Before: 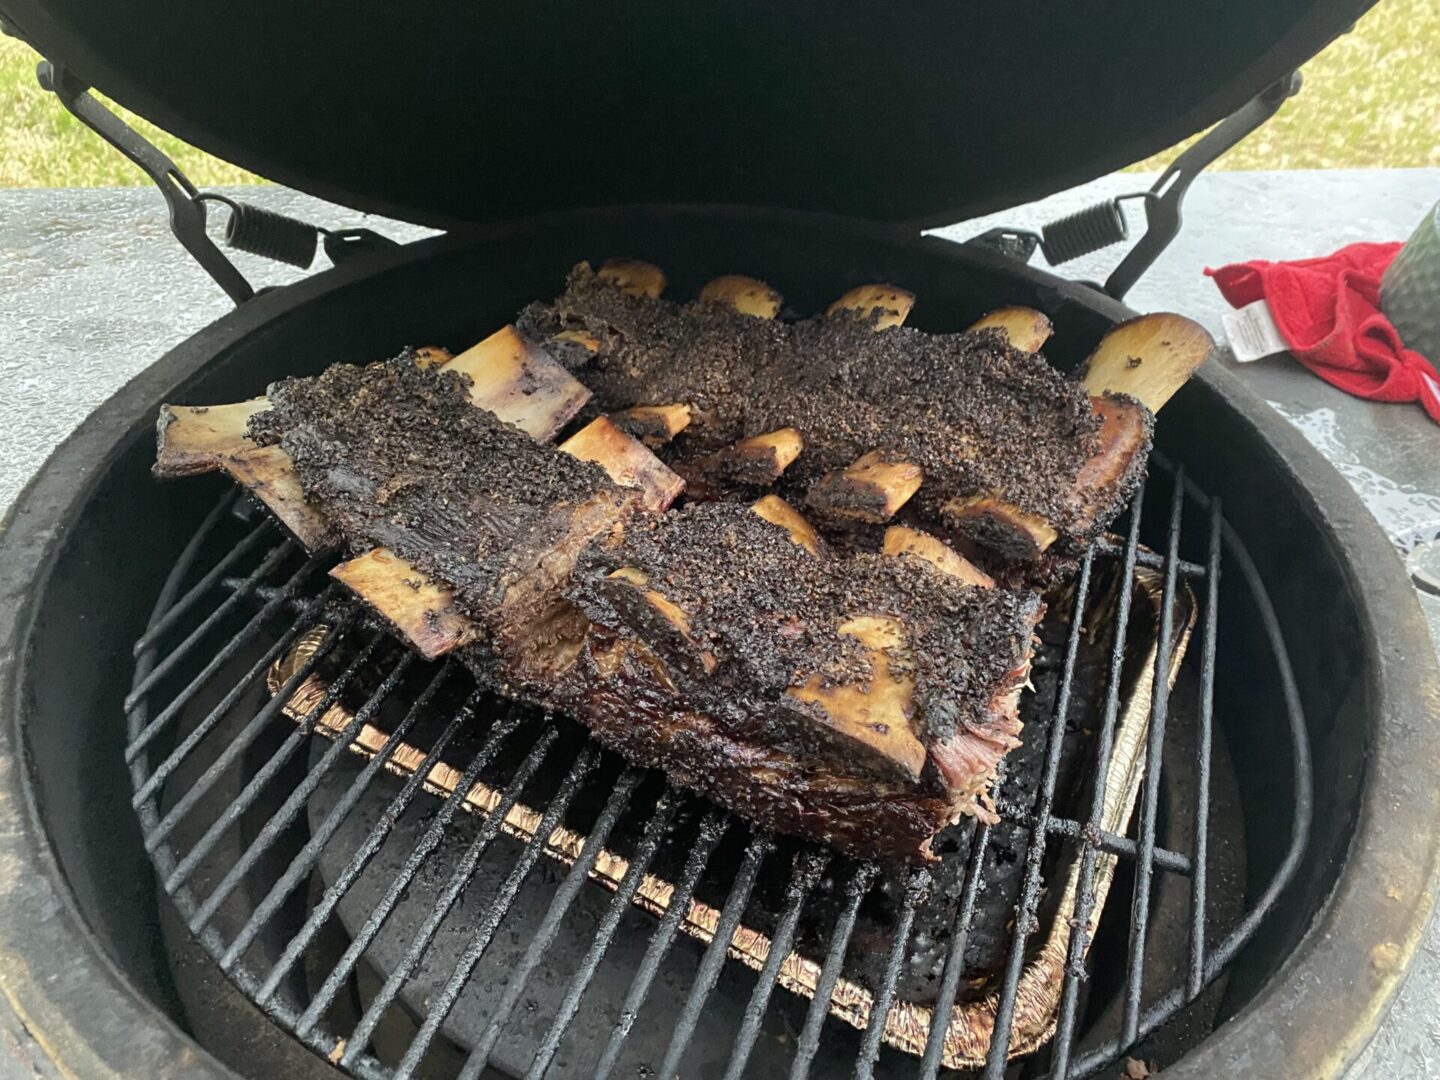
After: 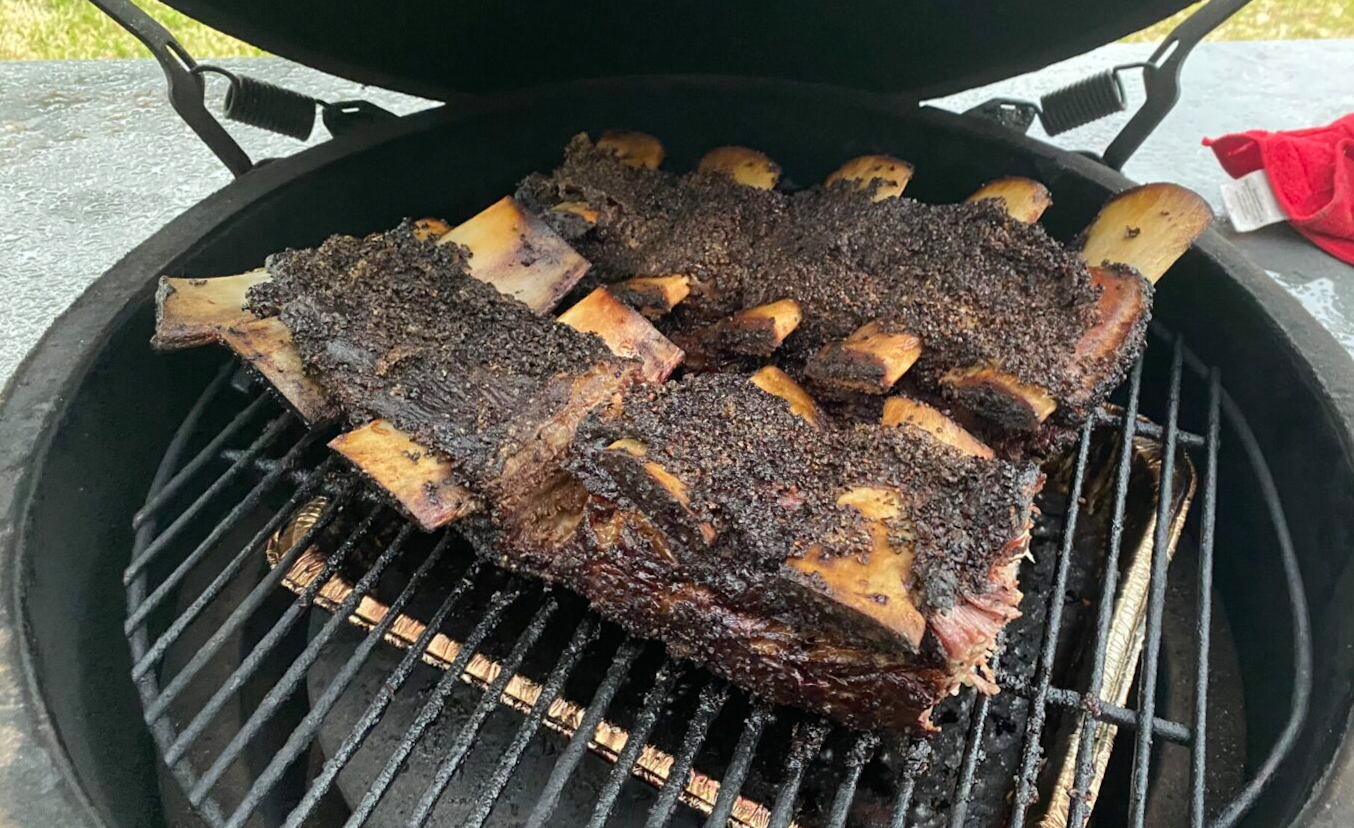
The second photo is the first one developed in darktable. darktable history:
crop and rotate: angle 0.111°, top 11.934%, right 5.675%, bottom 11.15%
